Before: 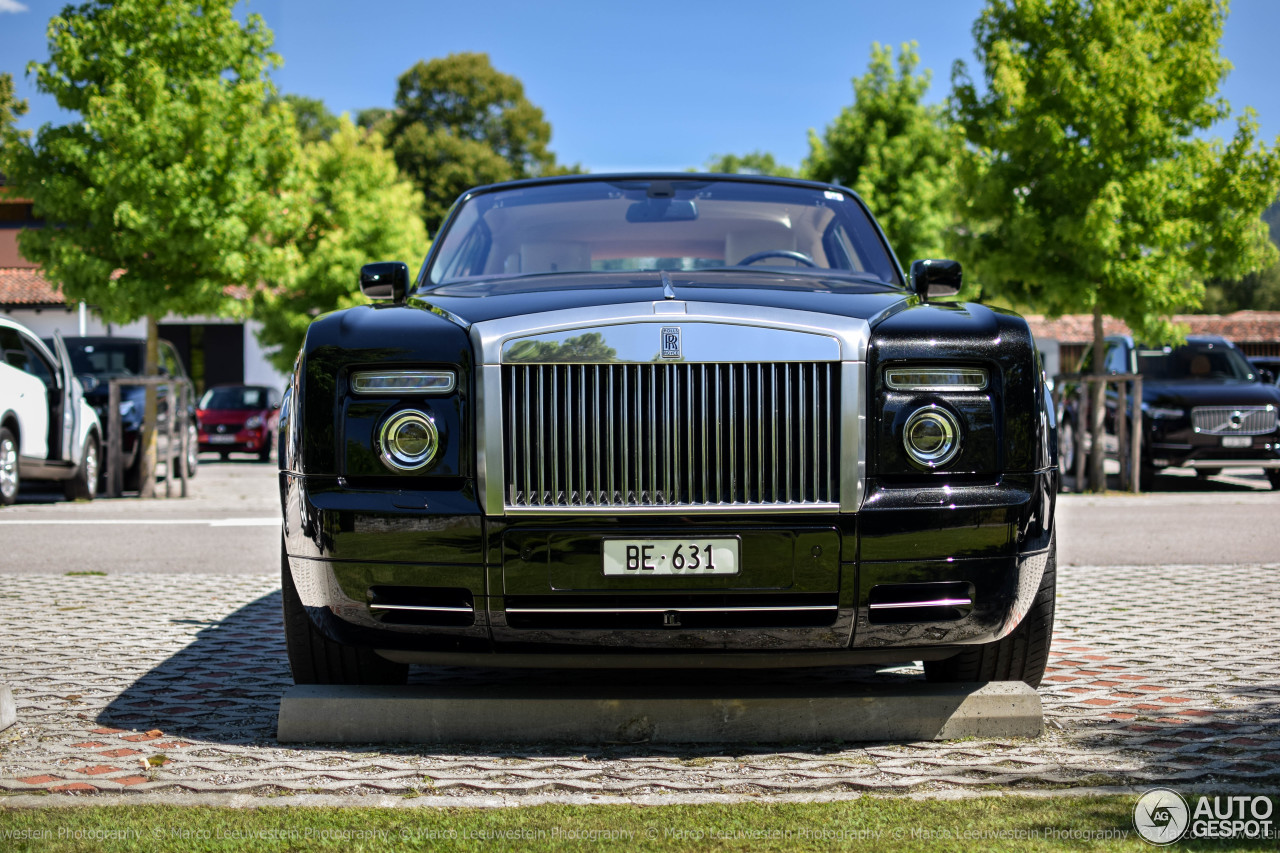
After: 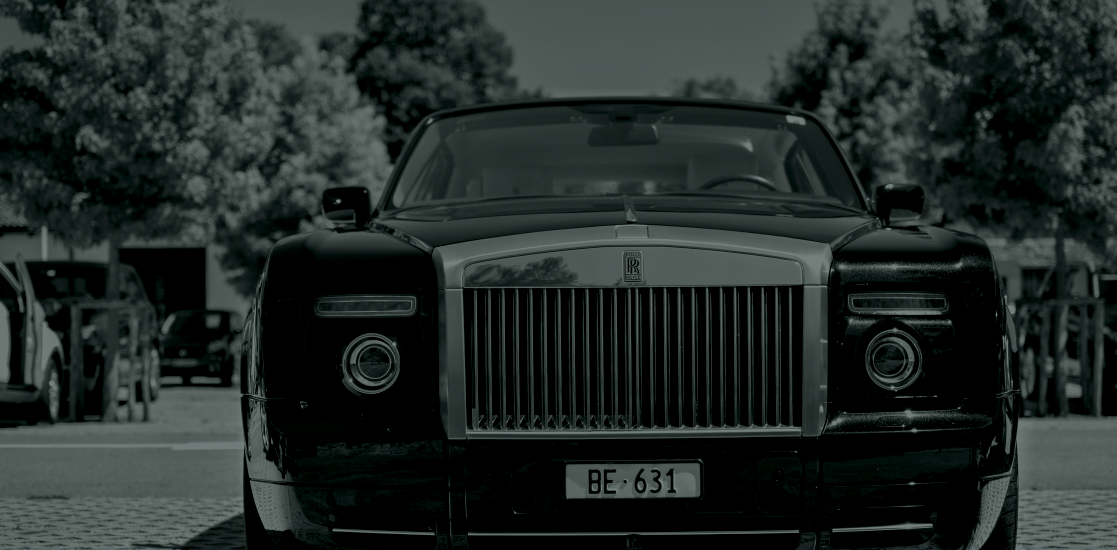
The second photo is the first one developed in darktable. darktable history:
white balance: red 0.925, blue 1.046
crop: left 3.015%, top 8.969%, right 9.647%, bottom 26.457%
colorize: hue 90°, saturation 19%, lightness 1.59%, version 1
exposure: black level correction 0, exposure 0.95 EV, compensate exposure bias true, compensate highlight preservation false
